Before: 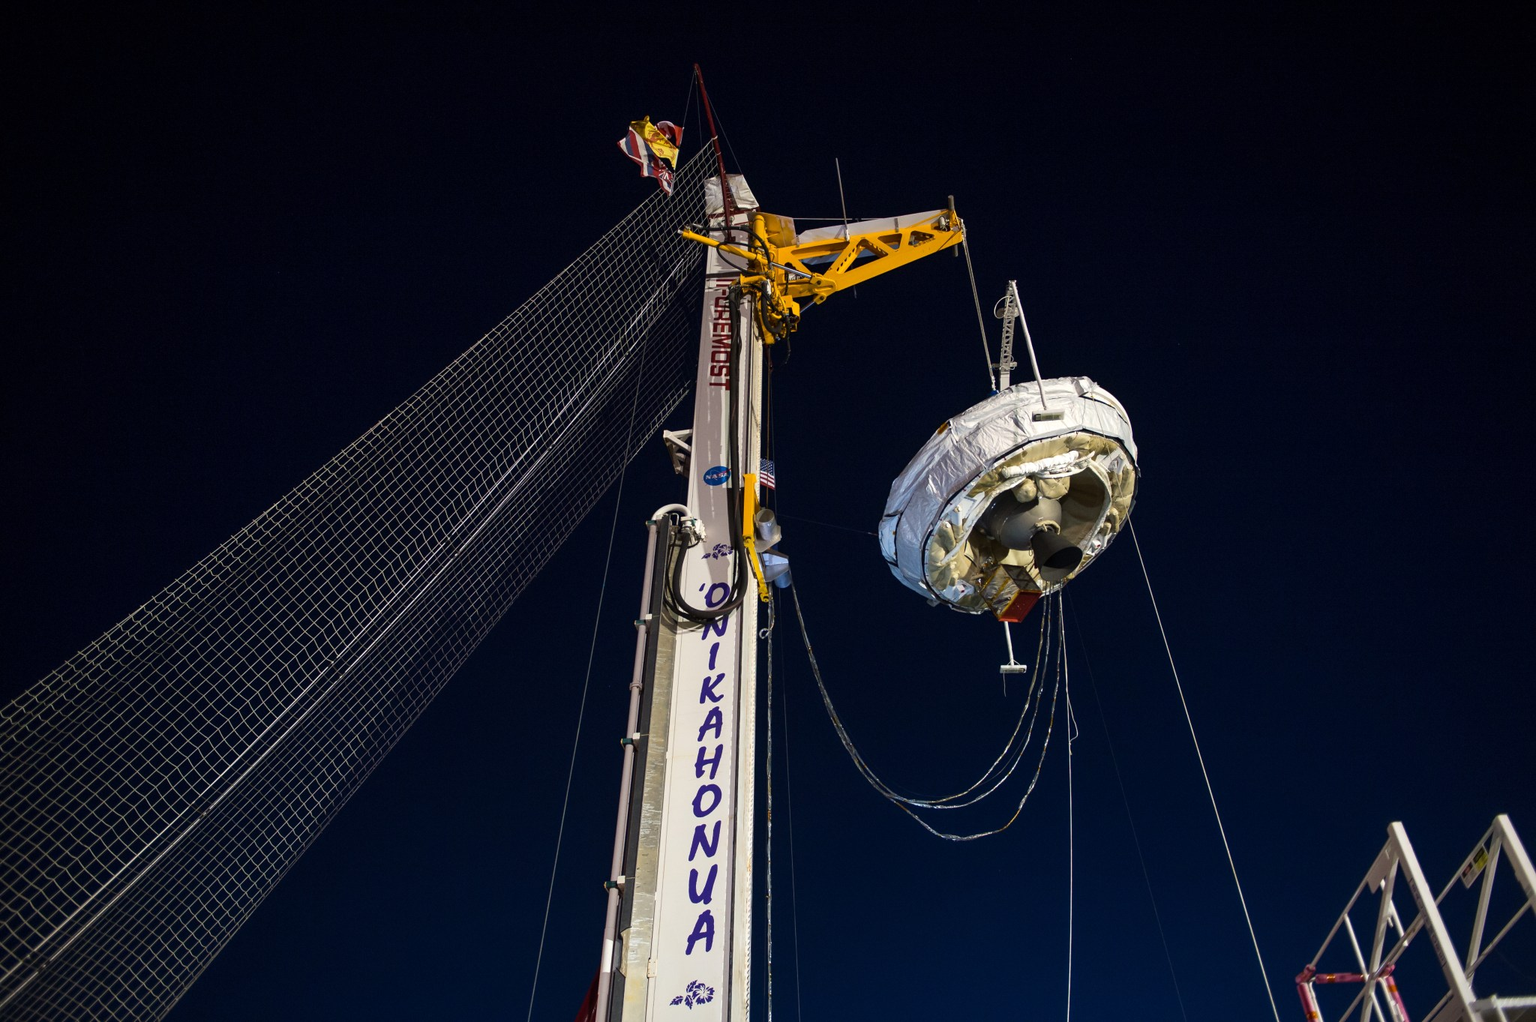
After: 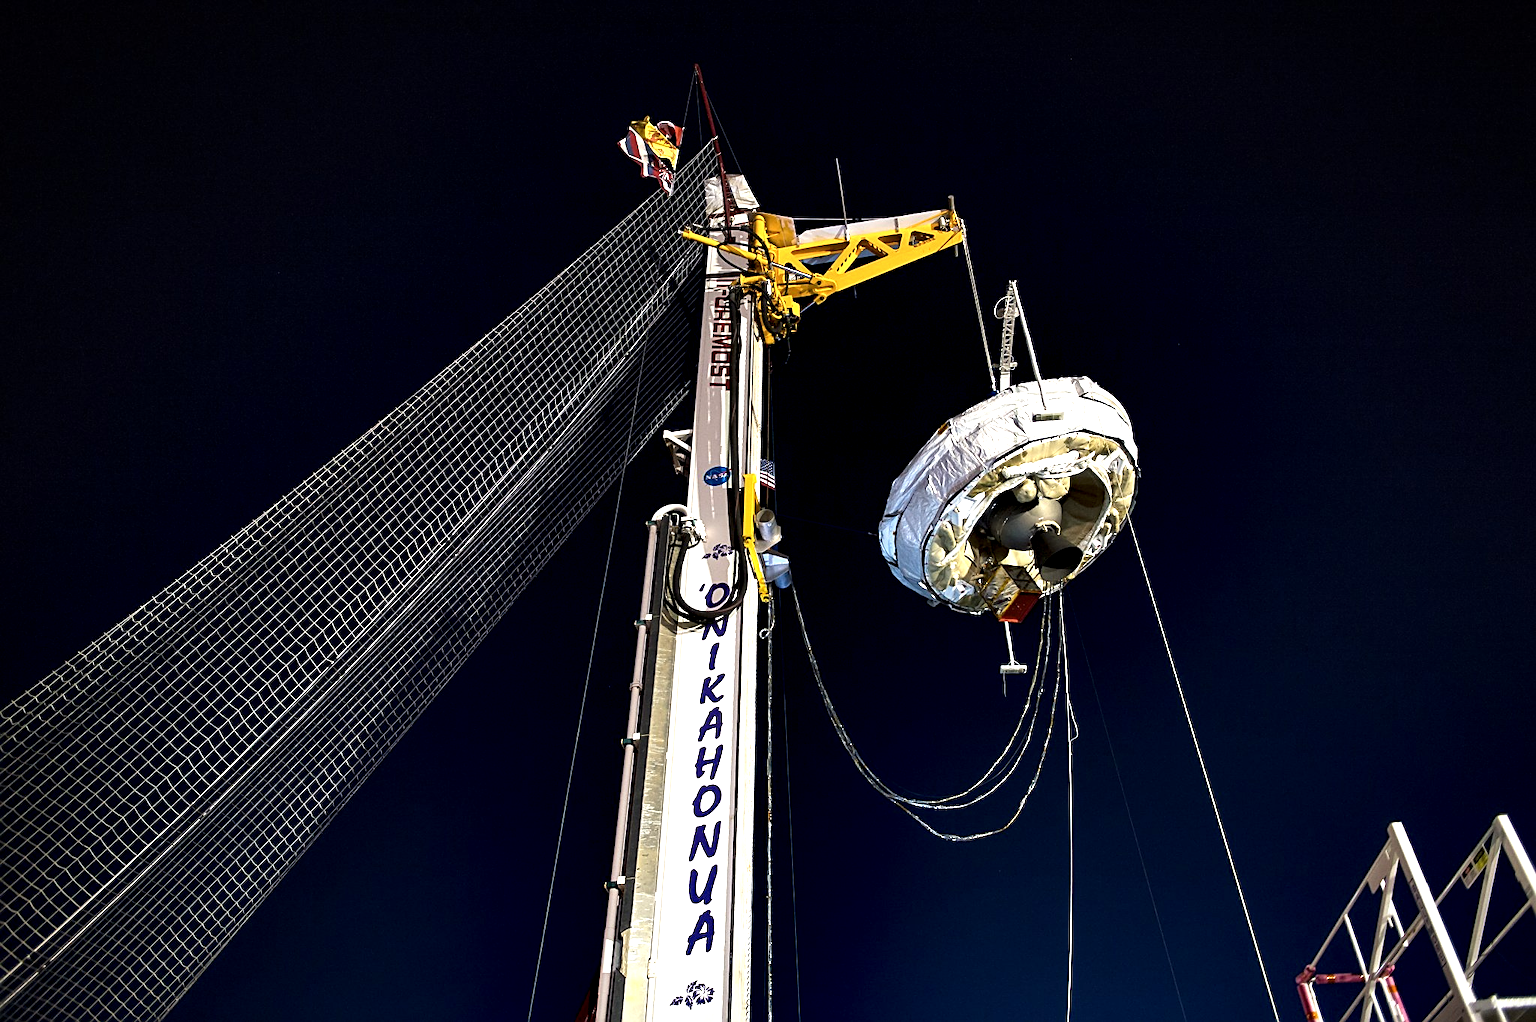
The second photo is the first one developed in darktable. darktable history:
sharpen: on, module defaults
contrast equalizer: y [[0.6 ×6], [0.55 ×6], [0 ×6], [0 ×6], [0 ×6]]
